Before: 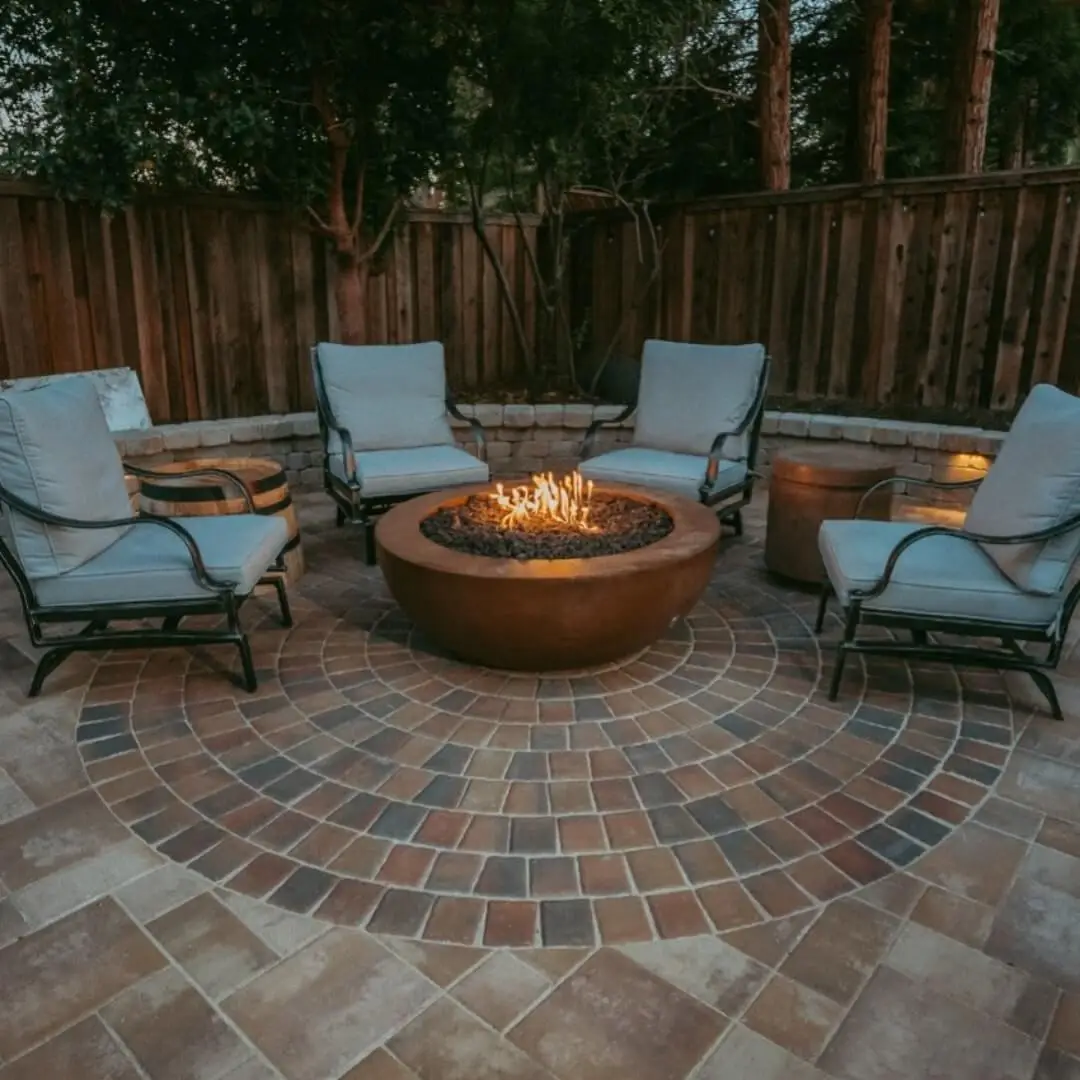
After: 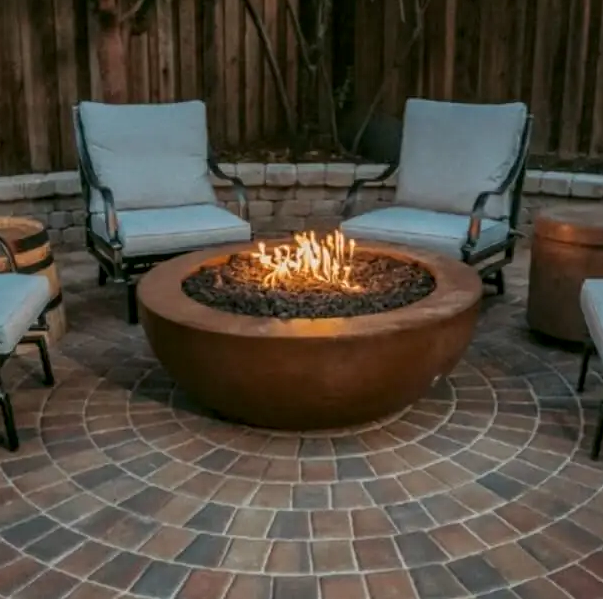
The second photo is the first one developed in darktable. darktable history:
local contrast: on, module defaults
crop and rotate: left 22.038%, top 22.499%, right 22.12%, bottom 21.978%
